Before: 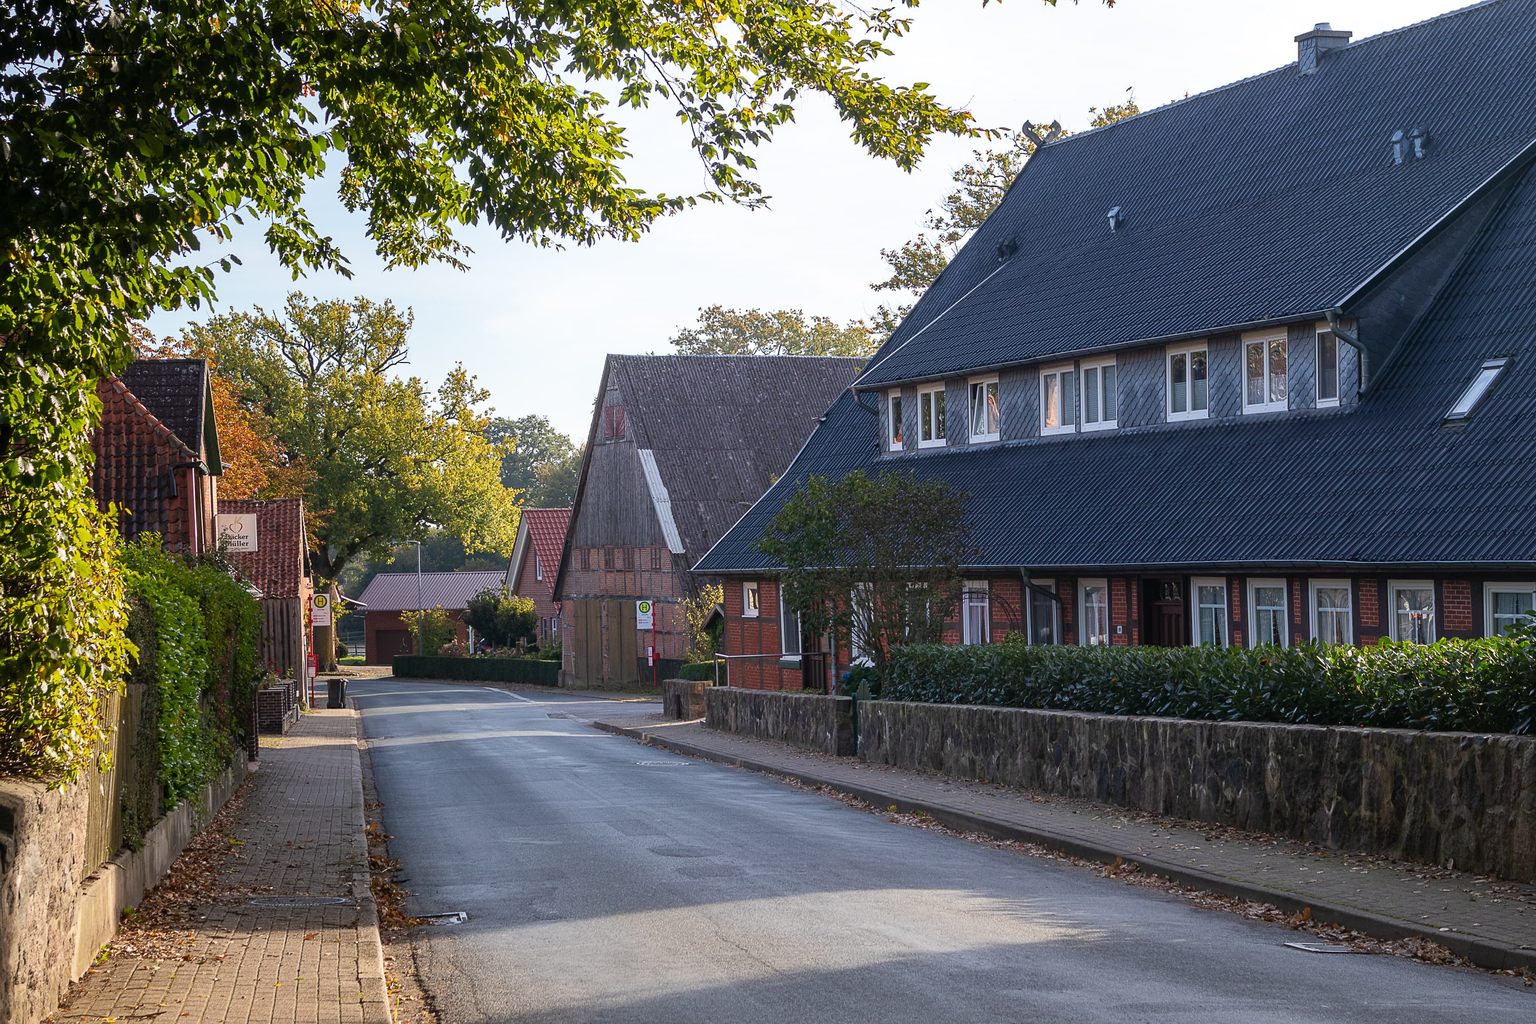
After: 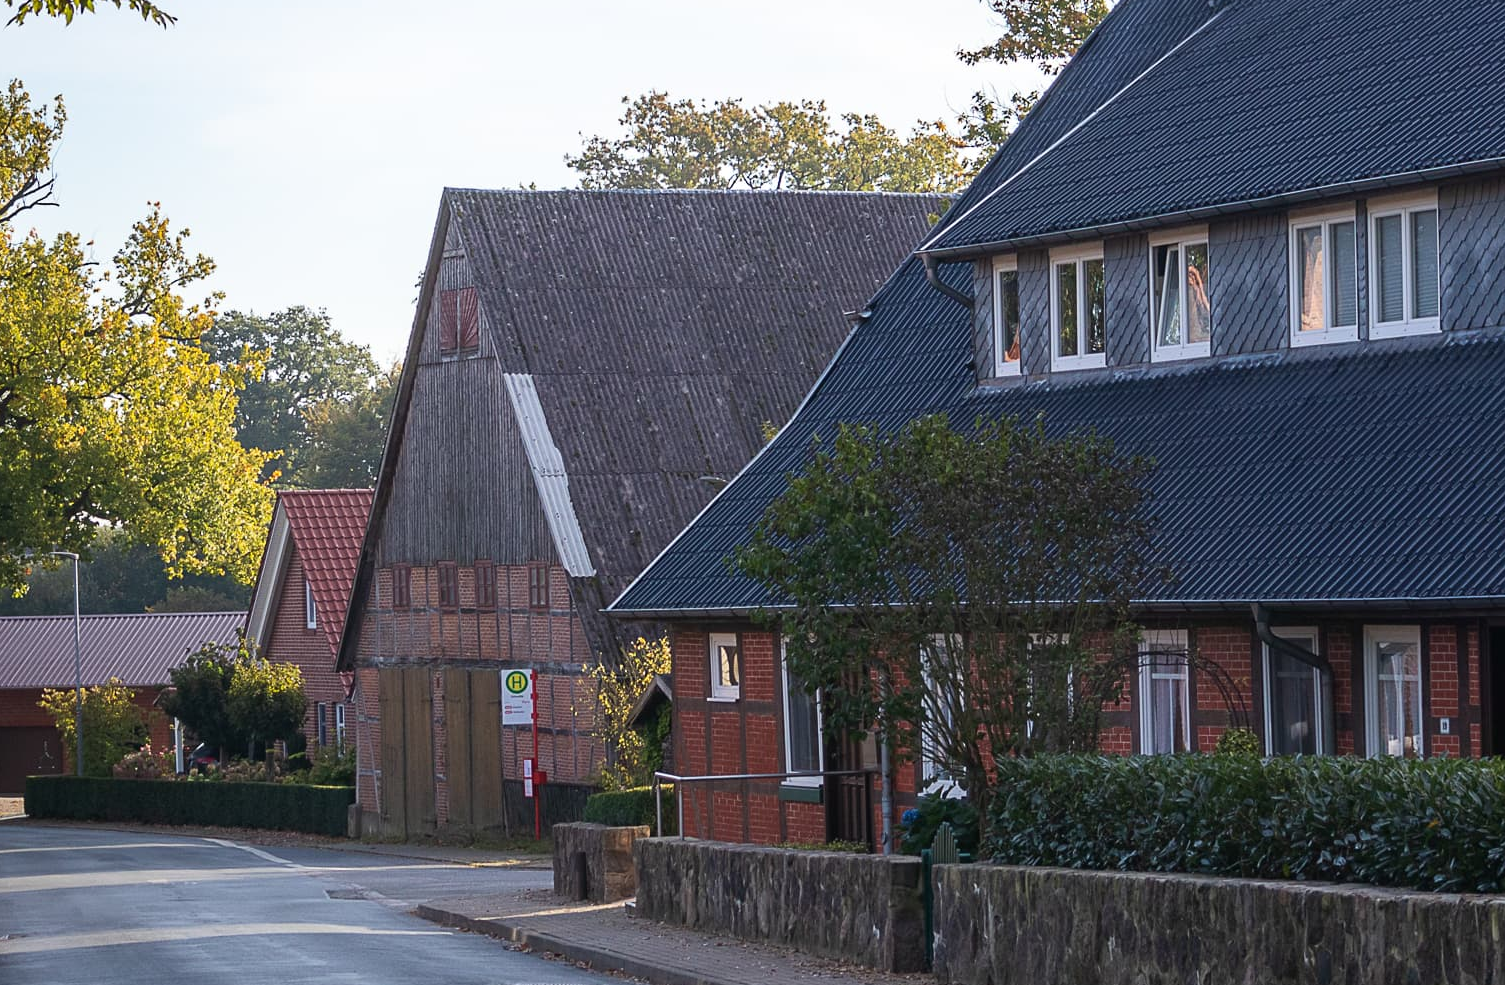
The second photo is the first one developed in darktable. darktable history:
crop: left 24.748%, top 25.223%, right 25.076%, bottom 25.494%
tone equalizer: on, module defaults
